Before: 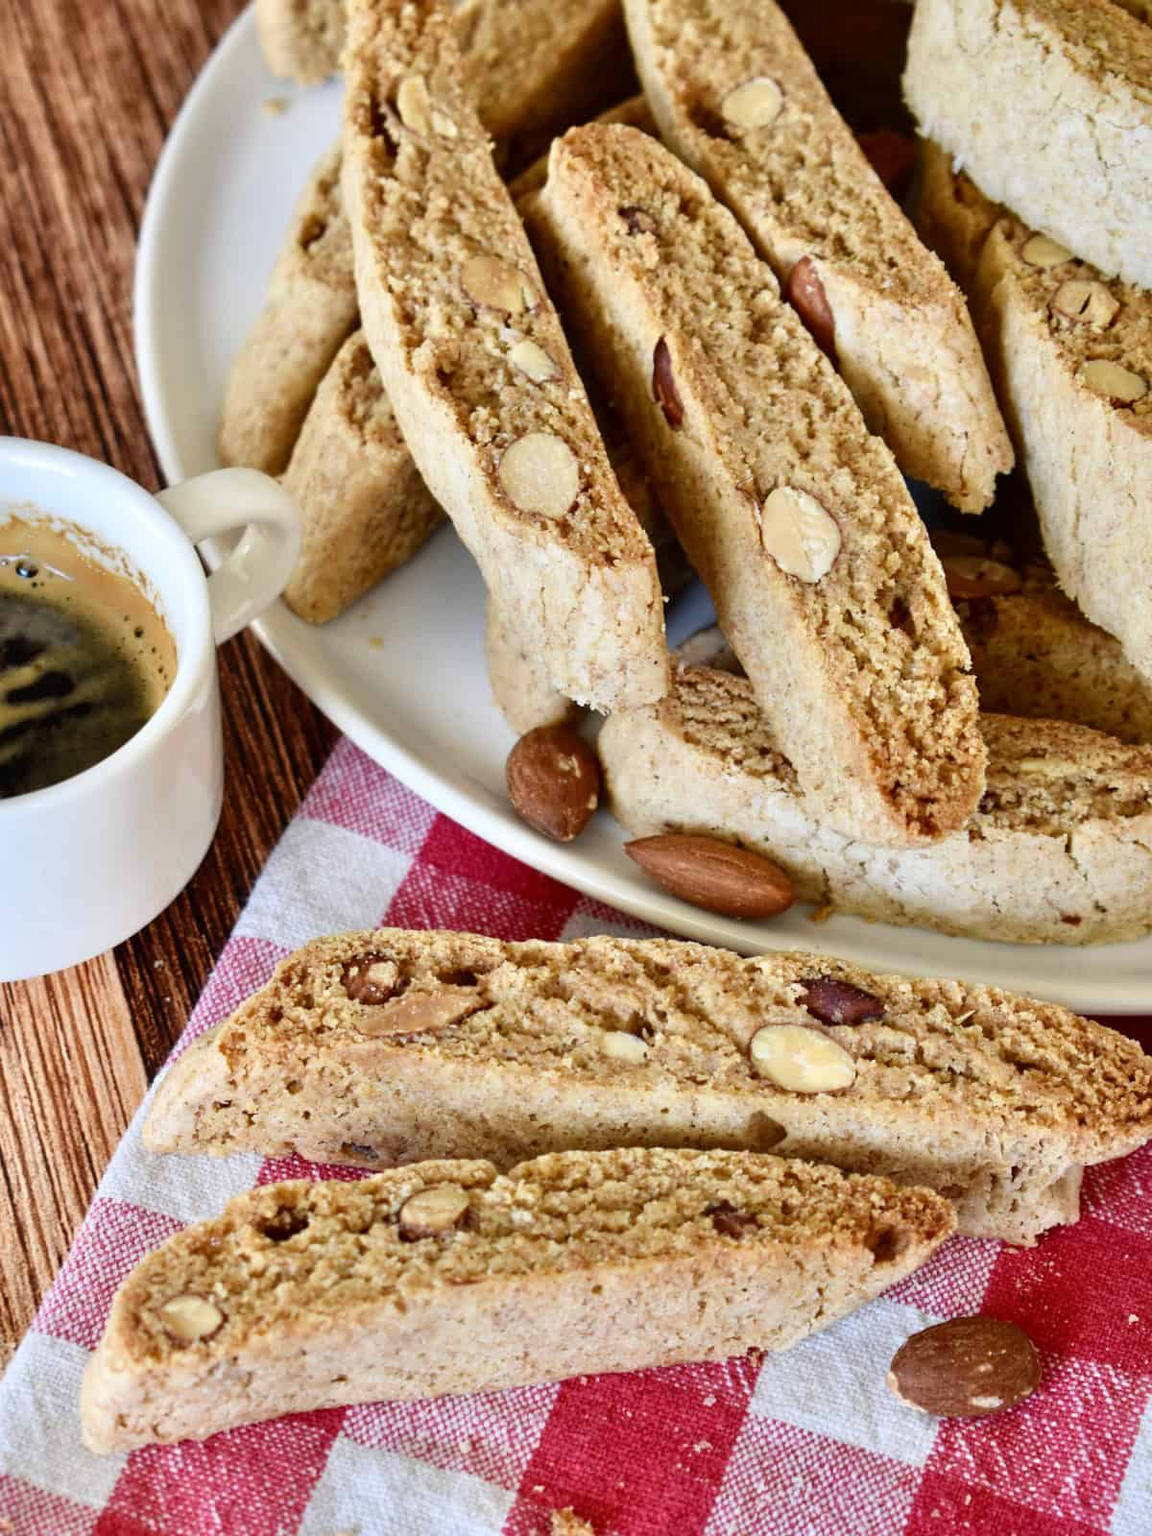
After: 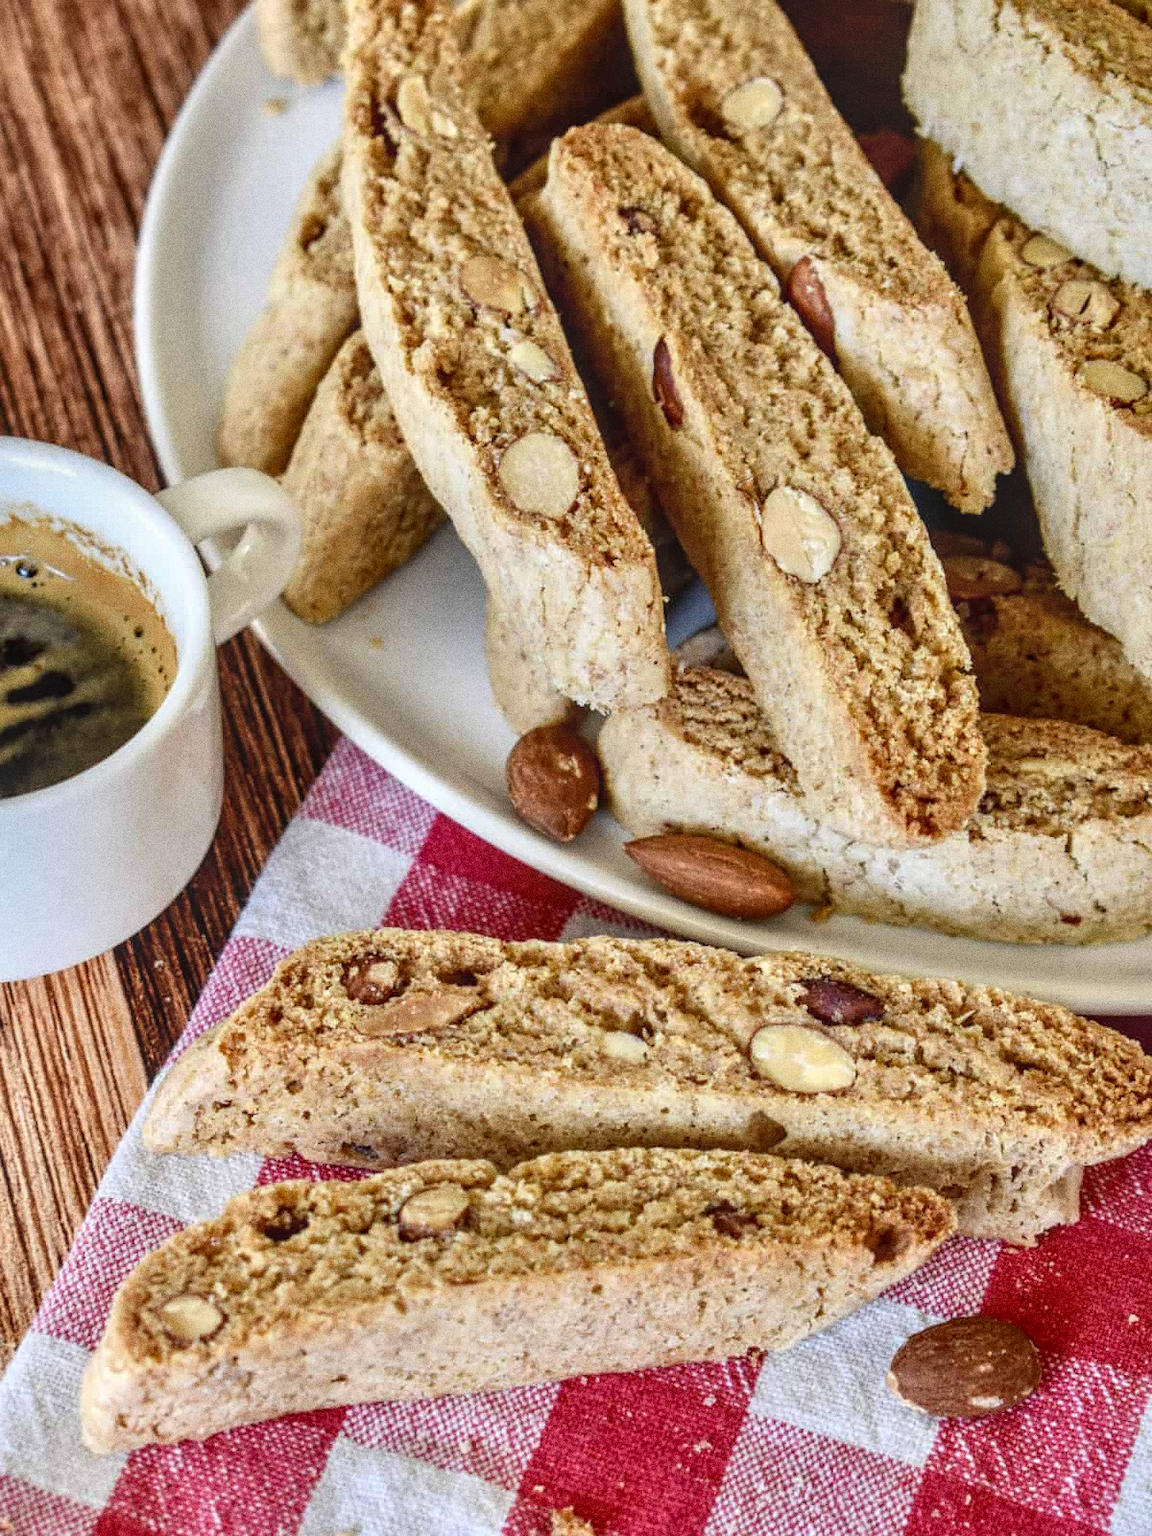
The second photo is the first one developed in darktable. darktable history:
local contrast: highlights 0%, shadows 0%, detail 133%
grain: coarseness 0.09 ISO, strength 40%
